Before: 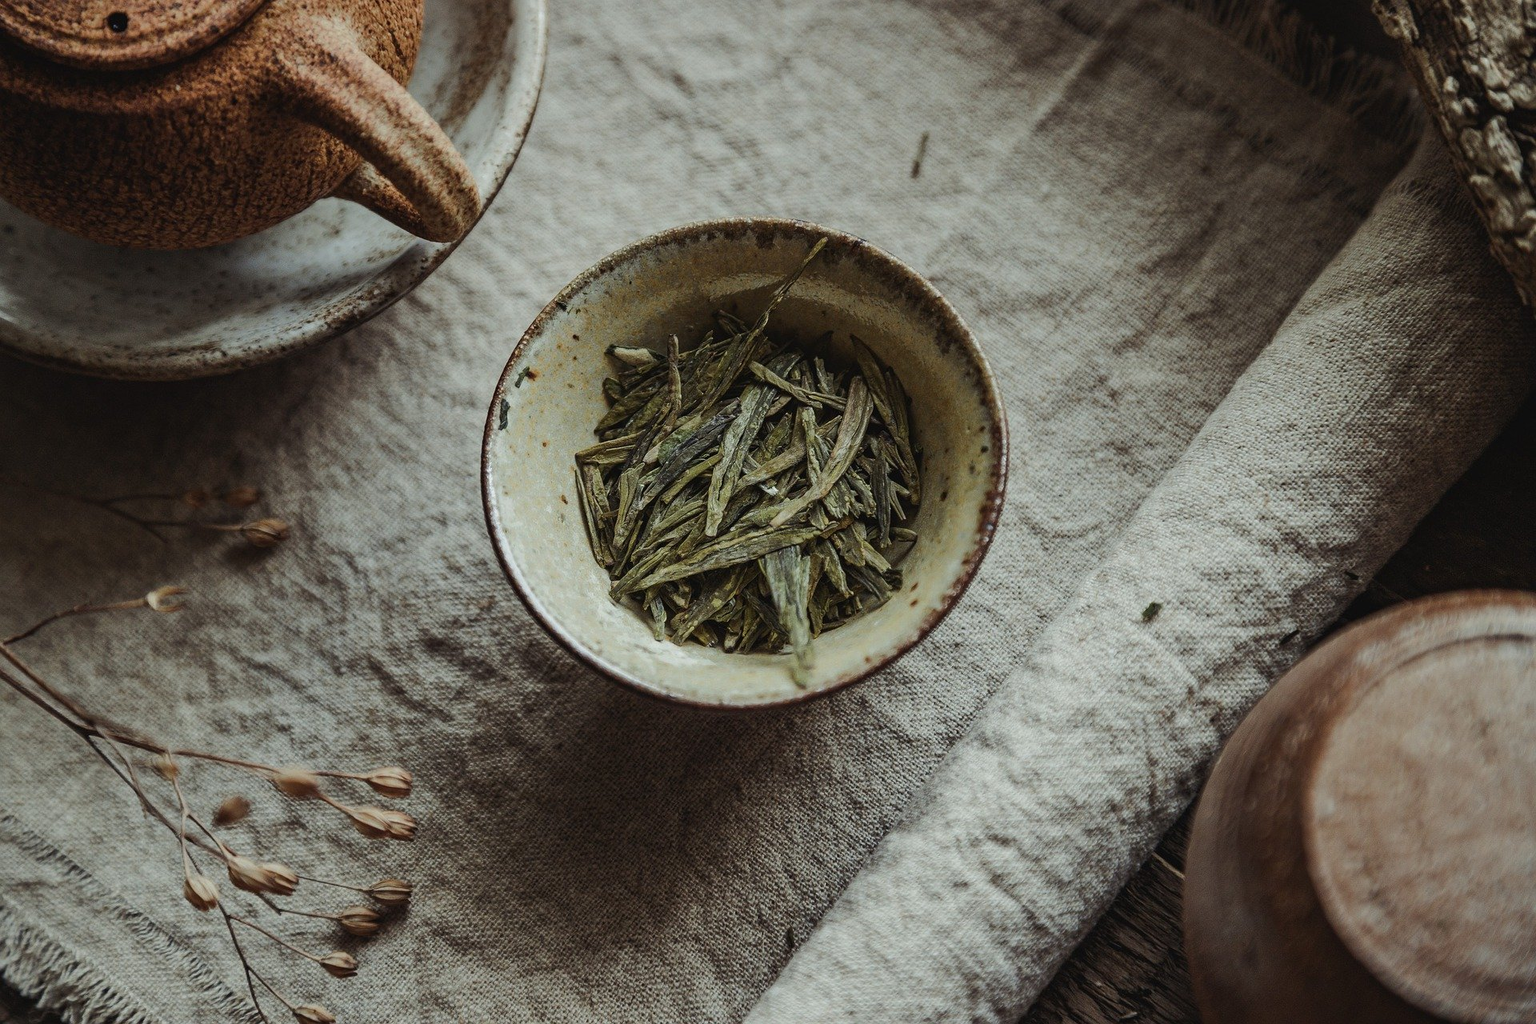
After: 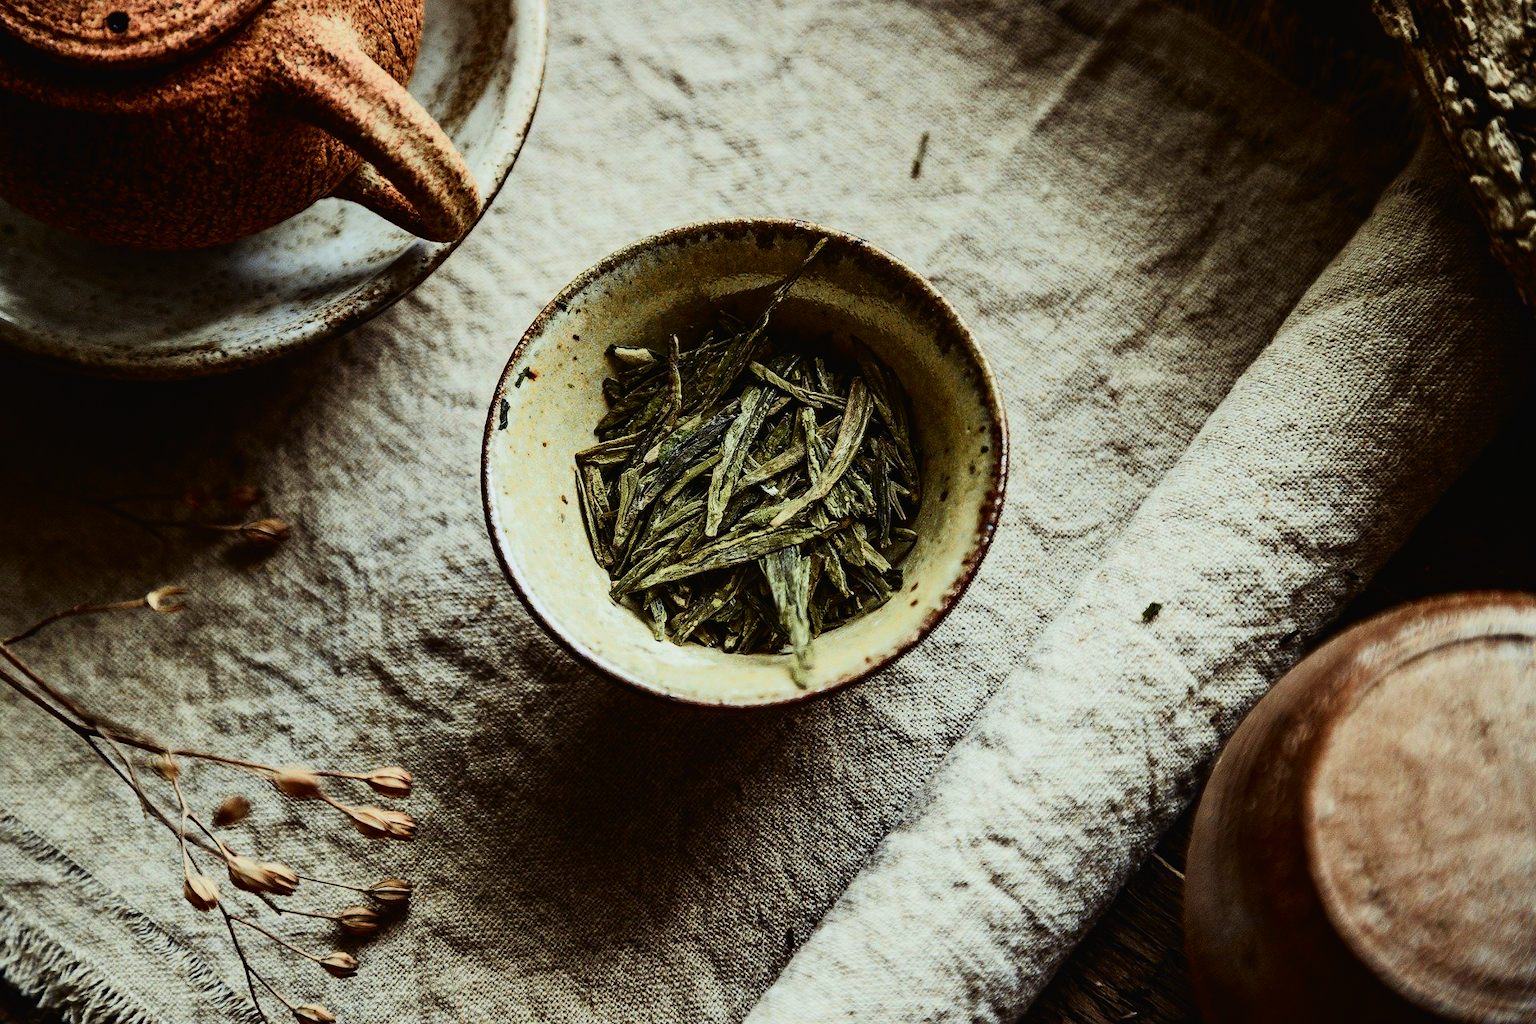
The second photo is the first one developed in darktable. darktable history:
tone curve: curves: ch0 [(0, 0.013) (0.074, 0.044) (0.251, 0.234) (0.472, 0.511) (0.63, 0.752) (0.746, 0.866) (0.899, 0.956) (1, 1)]; ch1 [(0, 0) (0.08, 0.08) (0.347, 0.394) (0.455, 0.441) (0.5, 0.5) (0.517, 0.53) (0.563, 0.611) (0.617, 0.682) (0.756, 0.788) (0.92, 0.92) (1, 1)]; ch2 [(0, 0) (0.096, 0.056) (0.304, 0.204) (0.5, 0.5) (0.539, 0.575) (0.597, 0.644) (0.92, 0.92) (1, 1)], color space Lab, independent channels, preserve colors none
filmic rgb: black relative exposure -7.5 EV, white relative exposure 5 EV, hardness 3.31, contrast 1.3, contrast in shadows safe
